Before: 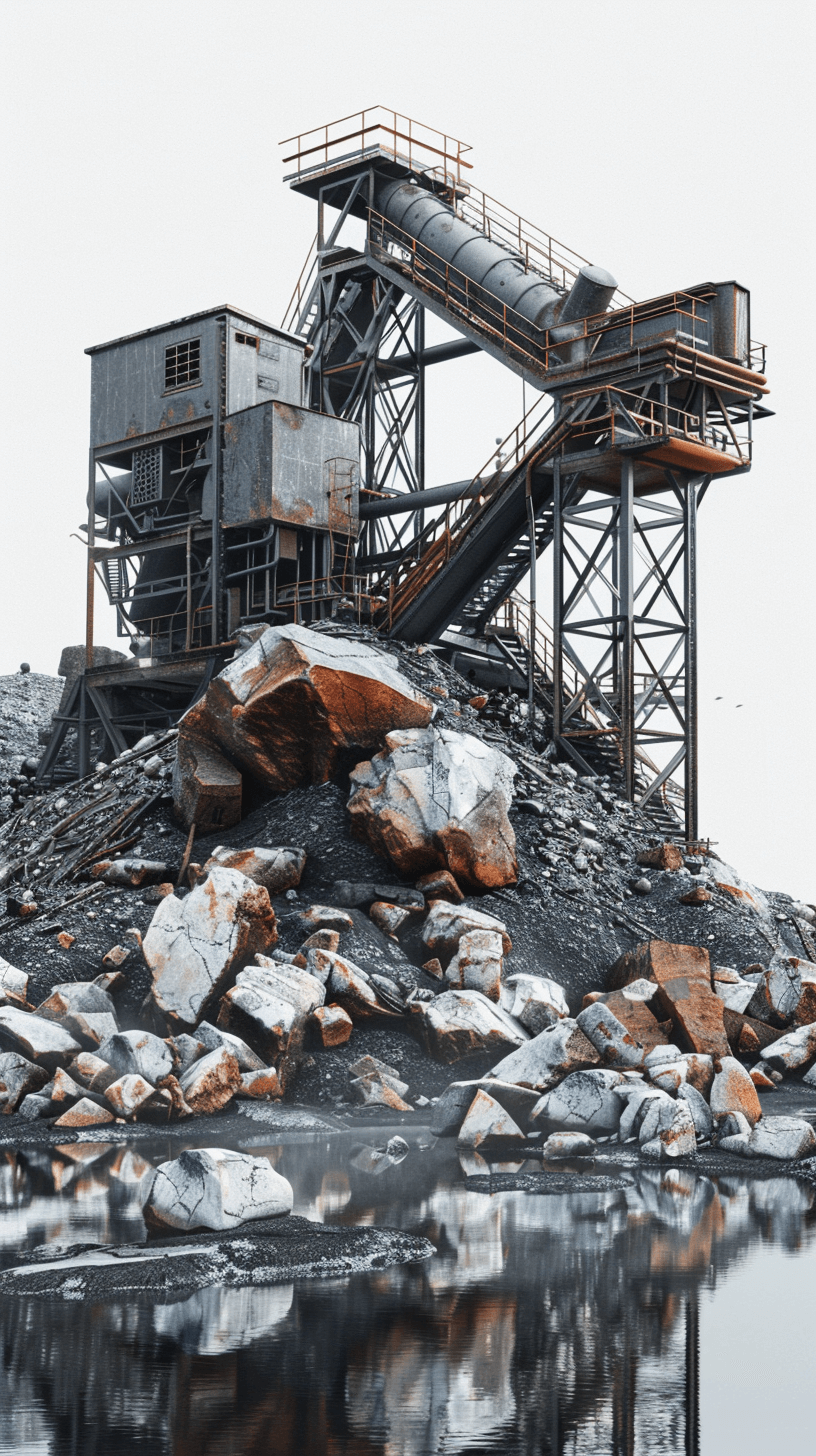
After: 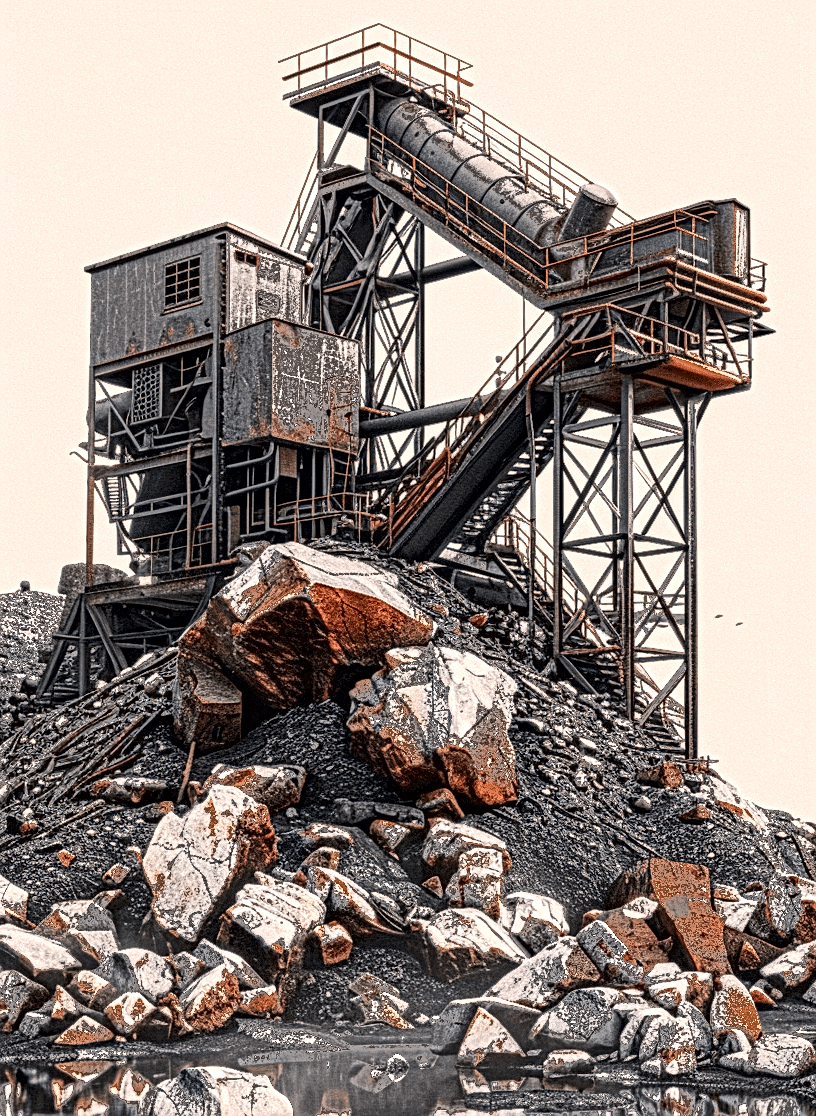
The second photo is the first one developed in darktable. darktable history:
white balance: red 1.127, blue 0.943
local contrast: mode bilateral grid, contrast 20, coarseness 3, detail 300%, midtone range 0.2
exposure: black level correction 0.005, exposure 0.001 EV, compensate highlight preservation false
fill light: exposure -0.73 EV, center 0.69, width 2.2
crop: top 5.667%, bottom 17.637%
